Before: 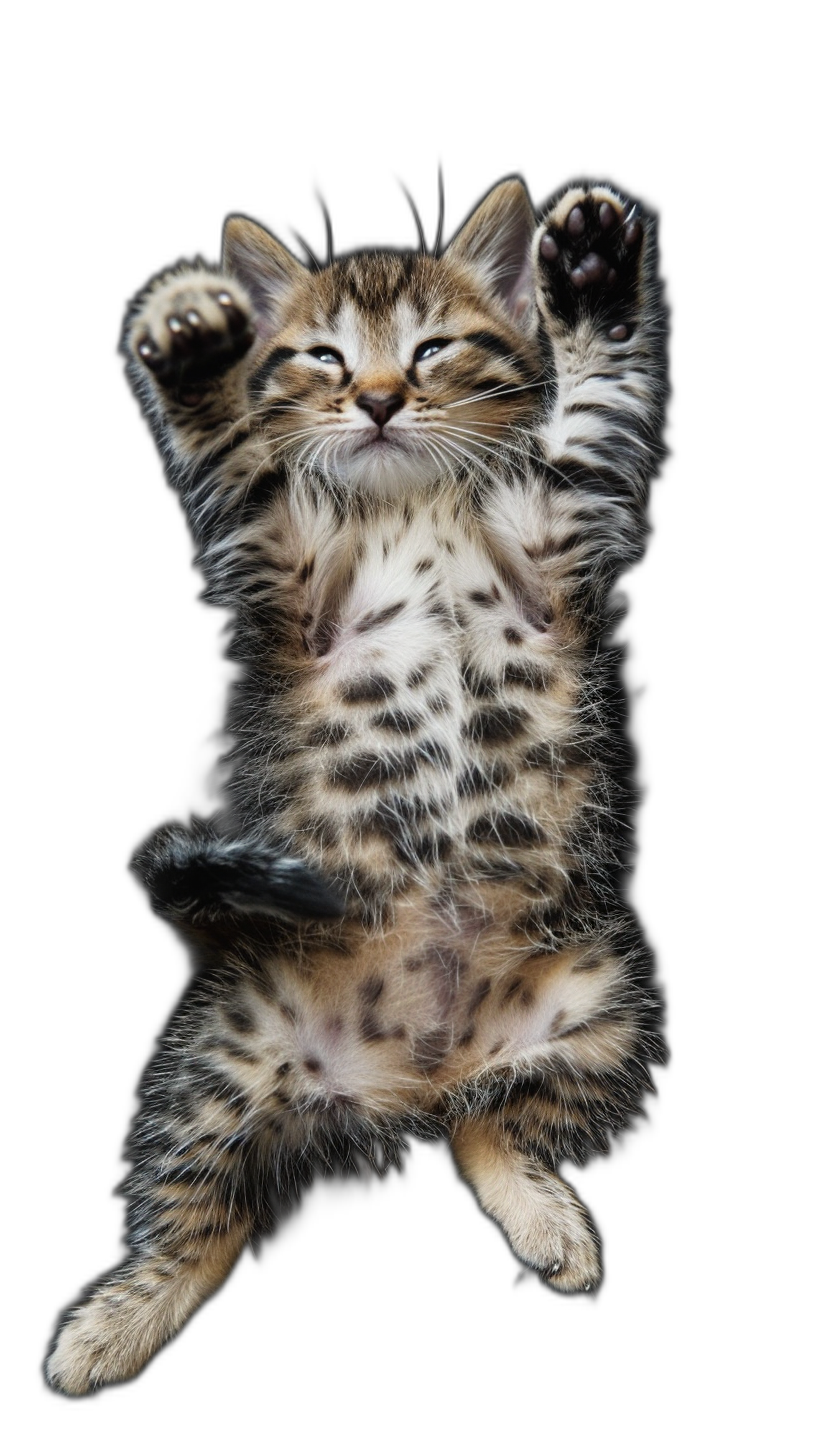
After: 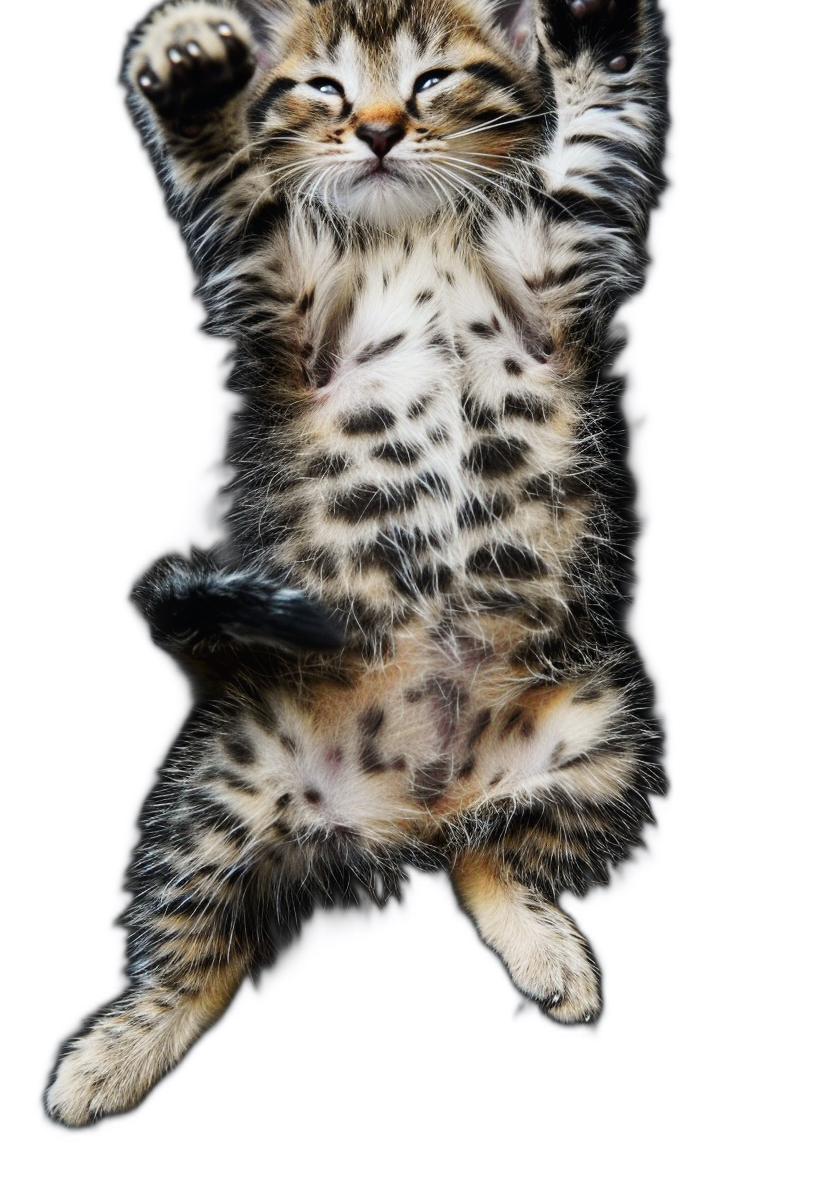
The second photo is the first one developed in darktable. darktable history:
crop and rotate: top 18.507%
tone curve: curves: ch0 [(0, 0) (0.126, 0.086) (0.338, 0.307) (0.494, 0.531) (0.703, 0.762) (1, 1)]; ch1 [(0, 0) (0.346, 0.324) (0.45, 0.426) (0.5, 0.5) (0.522, 0.517) (0.55, 0.578) (1, 1)]; ch2 [(0, 0) (0.44, 0.424) (0.501, 0.499) (0.554, 0.554) (0.622, 0.667) (0.707, 0.746) (1, 1)], color space Lab, independent channels, preserve colors none
